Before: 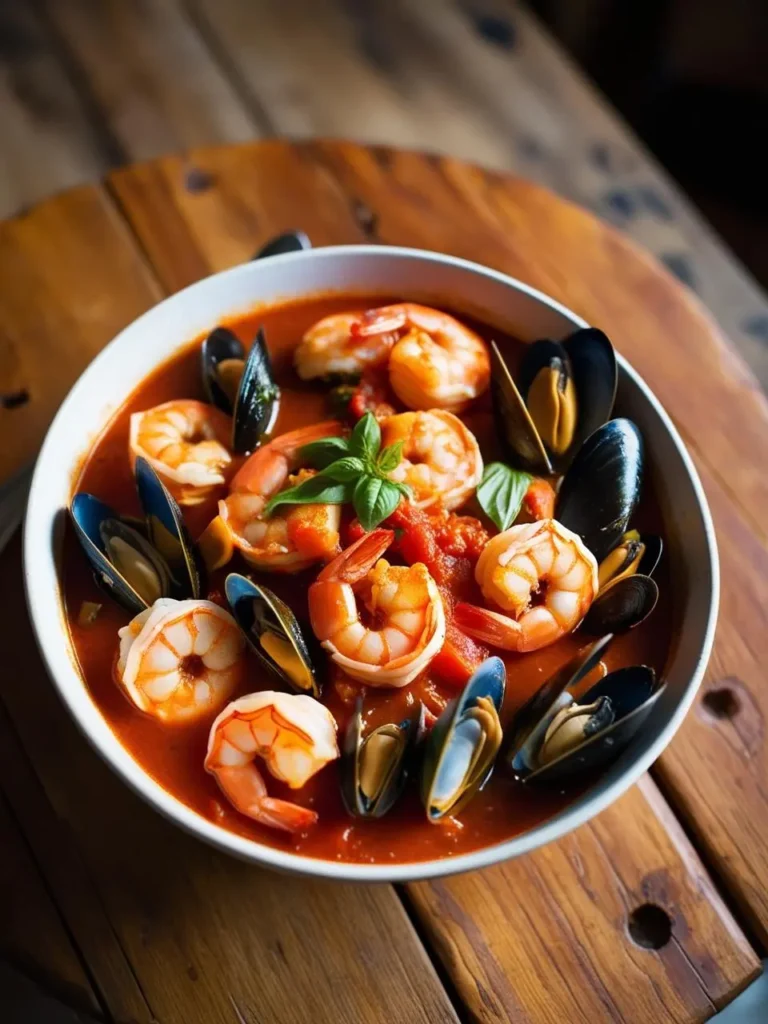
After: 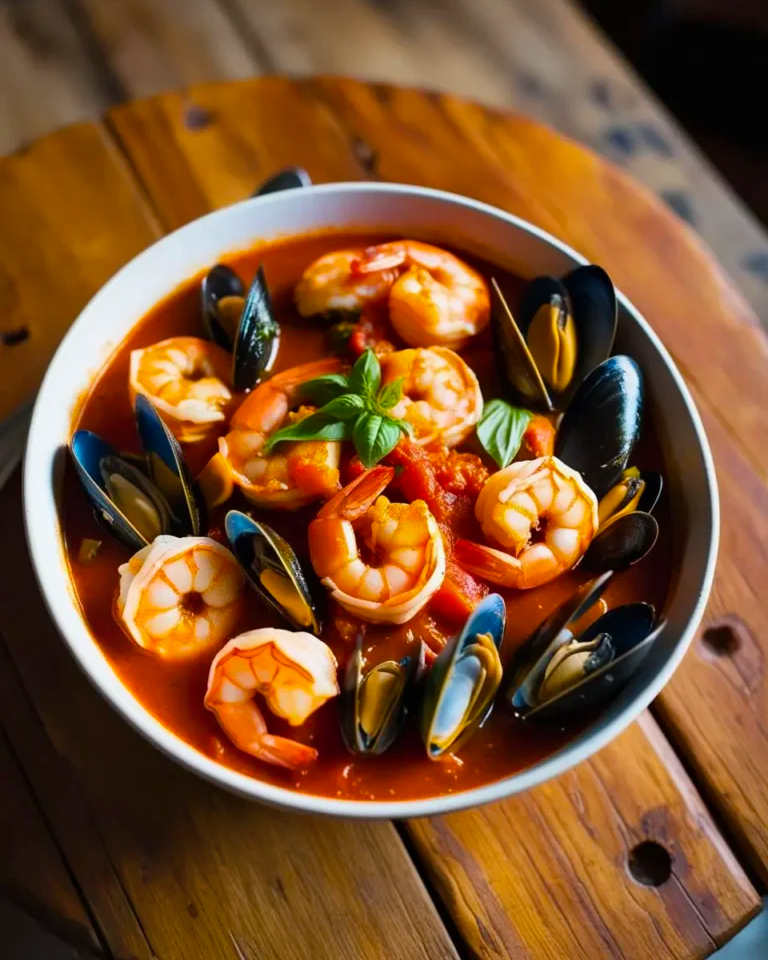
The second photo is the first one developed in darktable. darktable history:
color balance rgb: perceptual saturation grading › global saturation 20%, global vibrance 20%
exposure: exposure -0.072 EV, compensate highlight preservation false
shadows and highlights: low approximation 0.01, soften with gaussian
crop and rotate: top 6.25%
